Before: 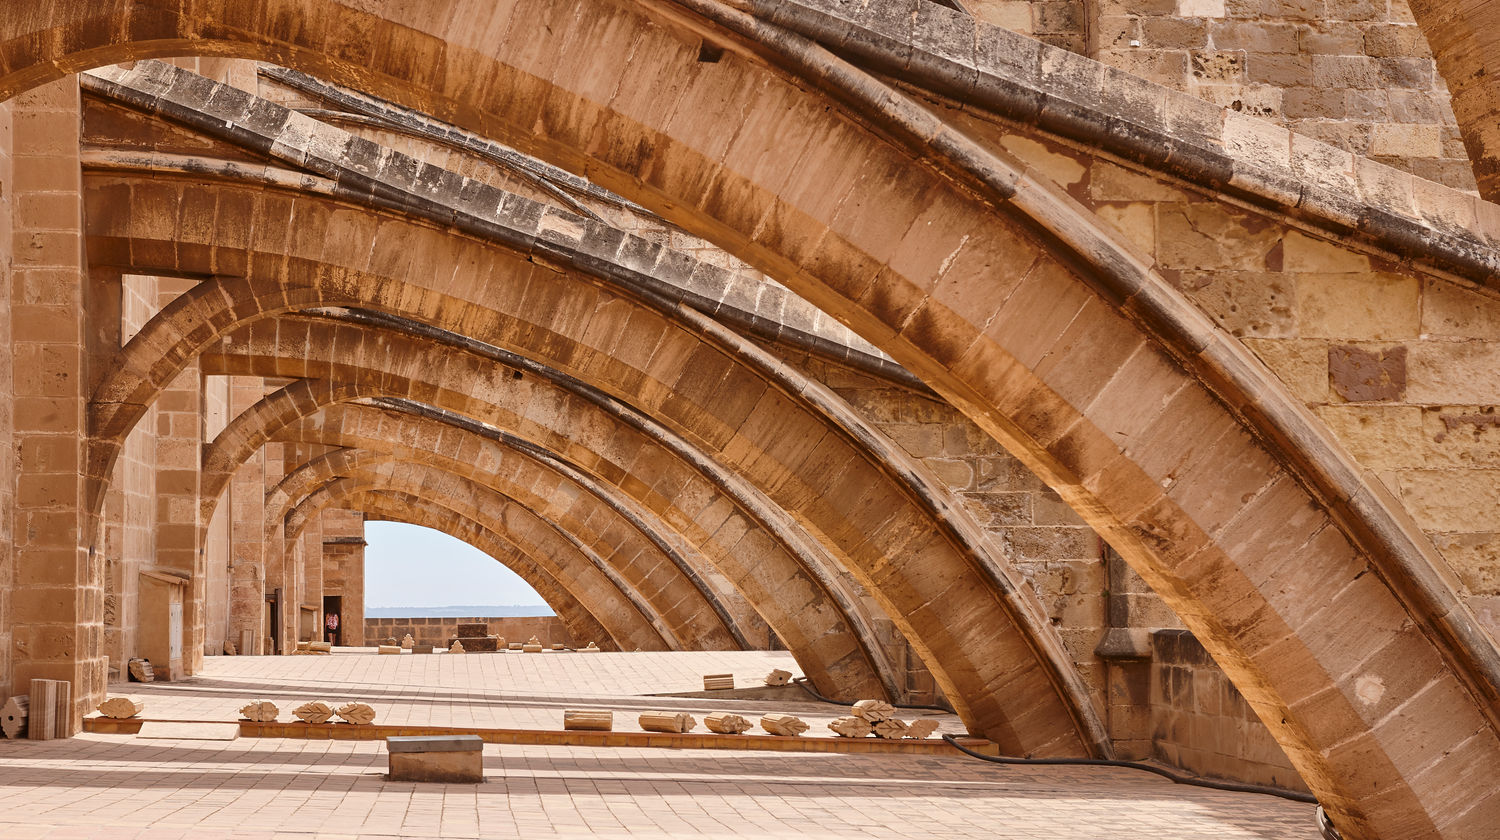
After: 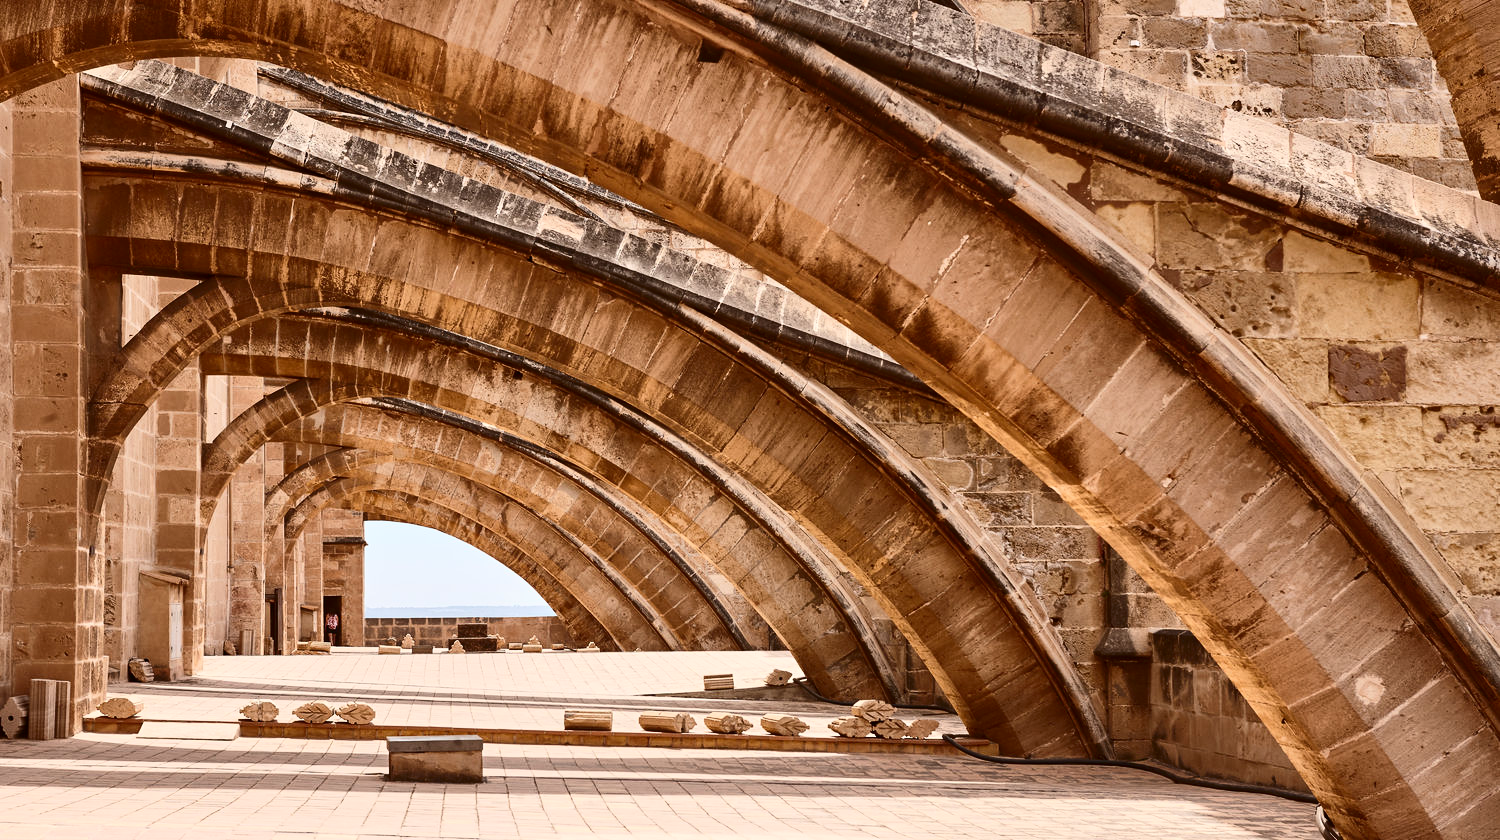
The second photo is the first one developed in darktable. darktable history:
contrast brightness saturation: contrast 0.29
